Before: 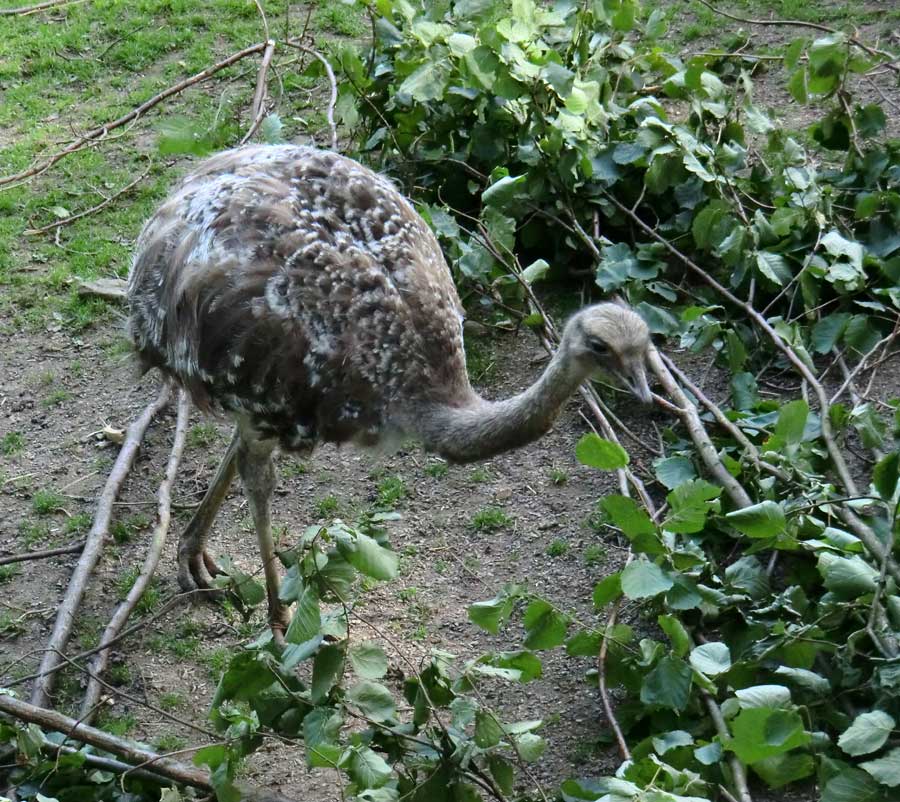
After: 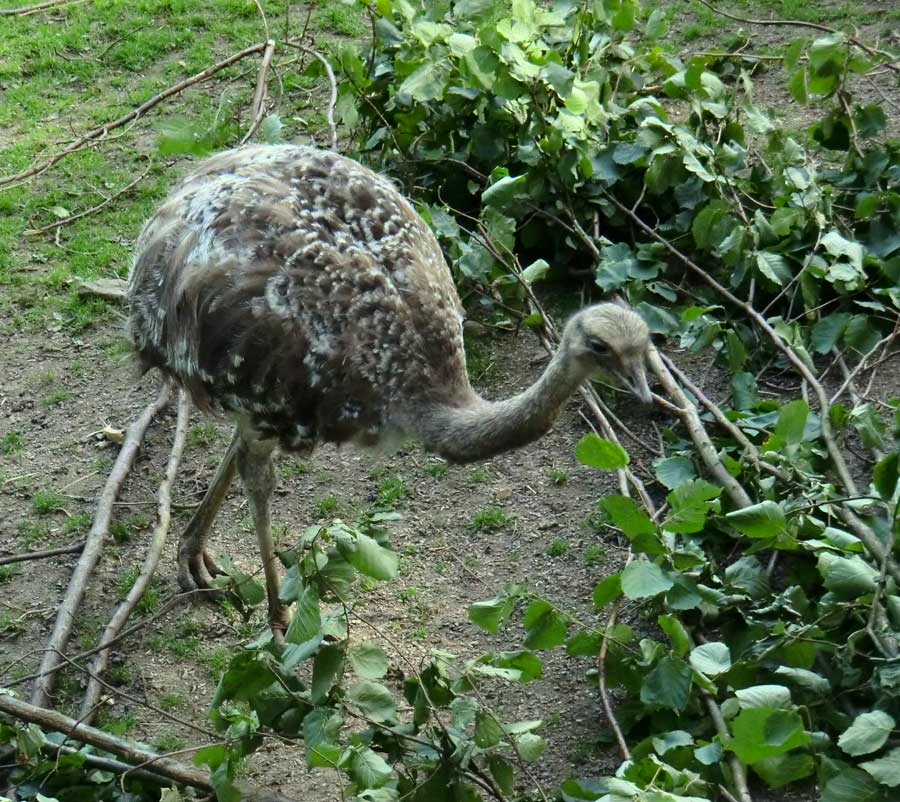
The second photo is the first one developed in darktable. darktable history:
color correction: highlights a* -5.78, highlights b* 10.71
